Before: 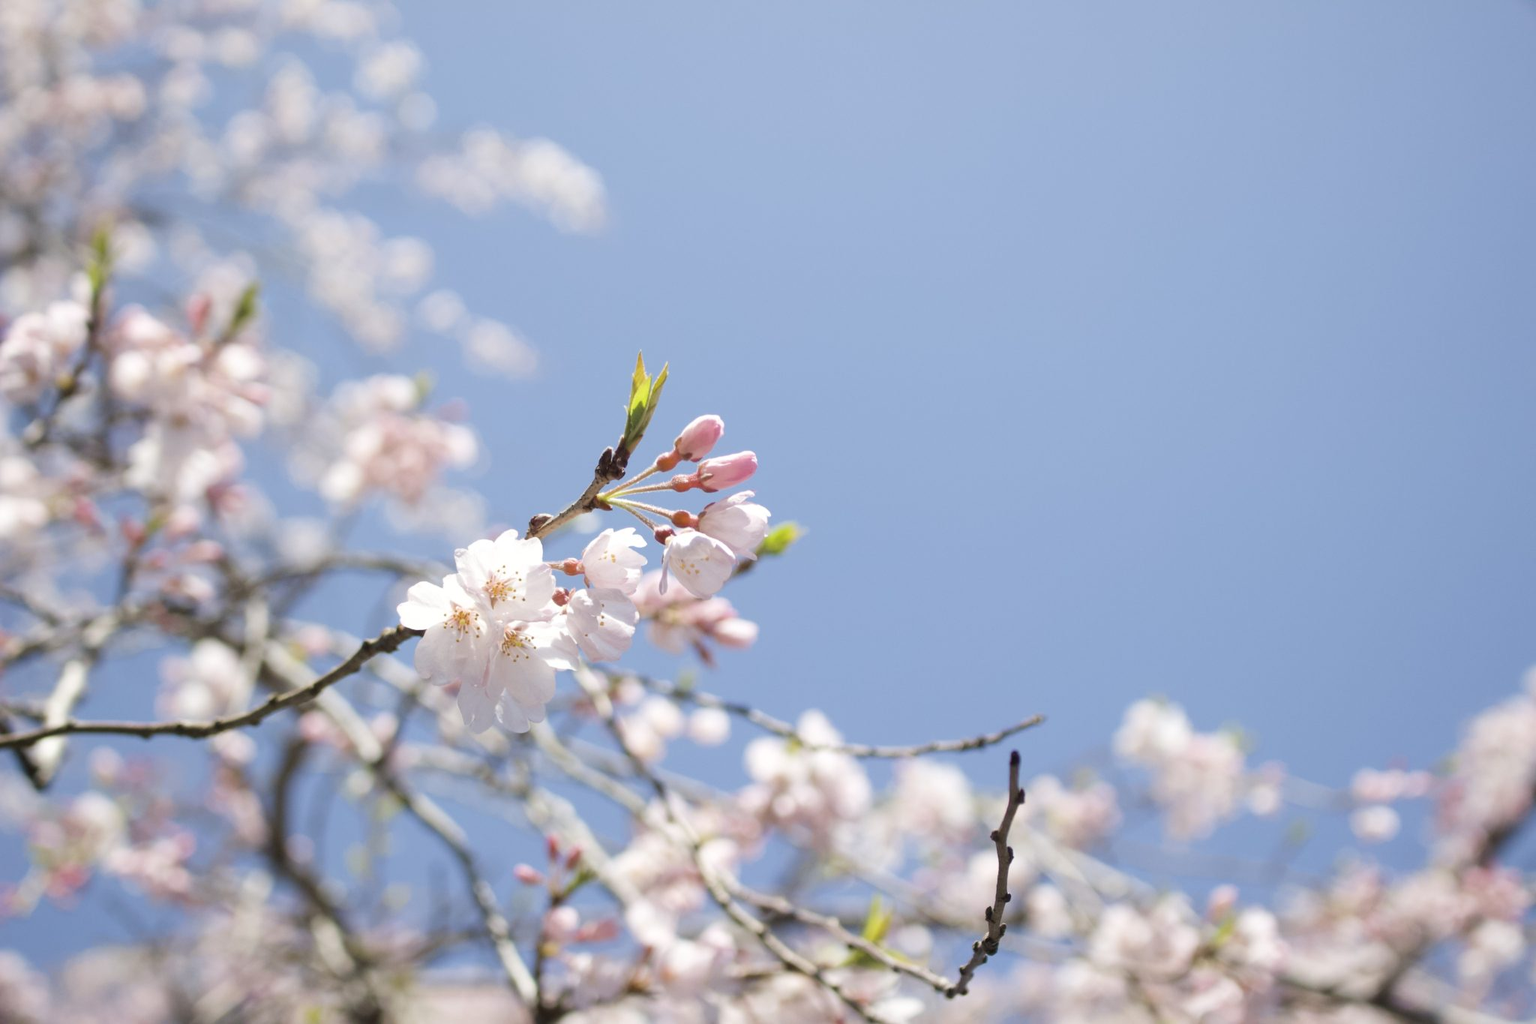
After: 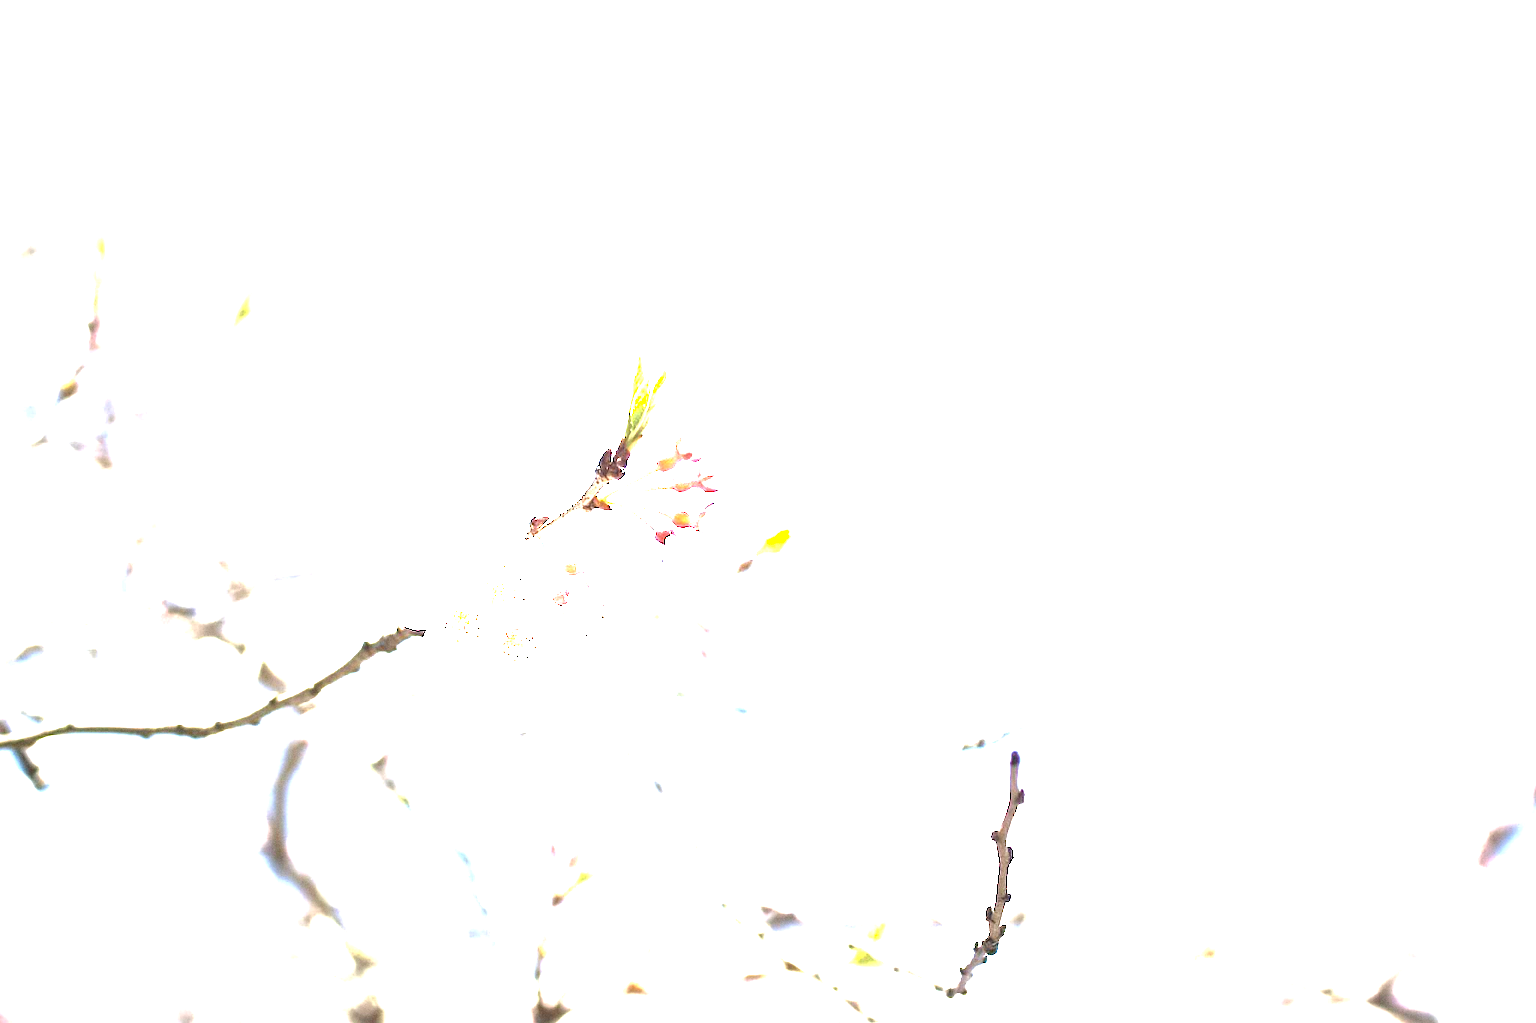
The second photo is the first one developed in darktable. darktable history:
sharpen: radius 1.864, amount 0.398, threshold 1.271
exposure: exposure 3 EV, compensate highlight preservation false
rgb curve: curves: ch0 [(0, 0) (0.175, 0.154) (0.785, 0.663) (1, 1)]
grain: coarseness 0.47 ISO
